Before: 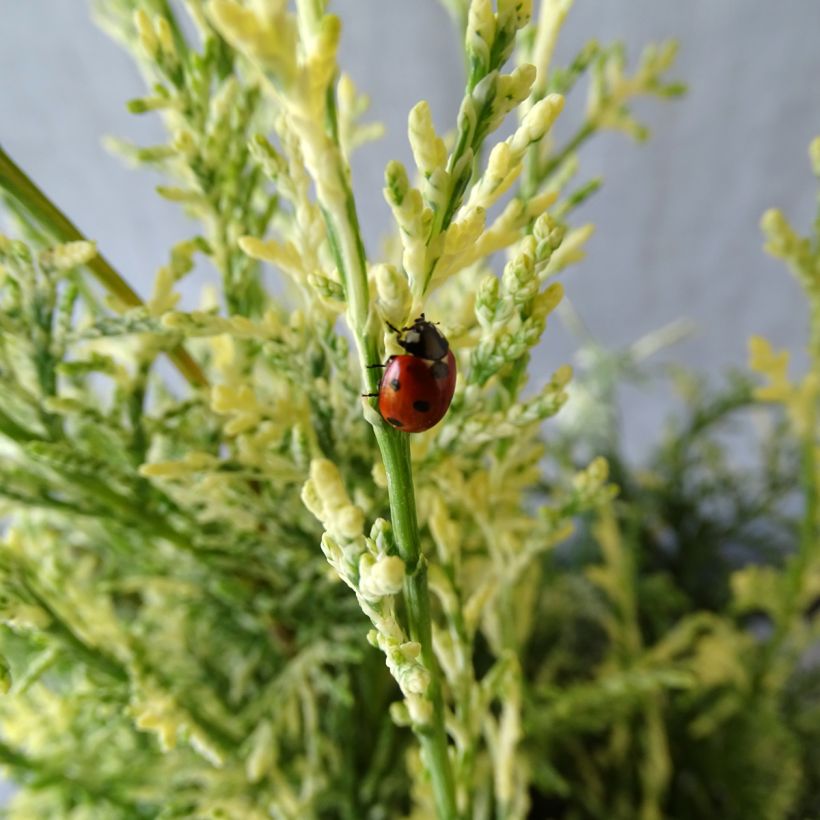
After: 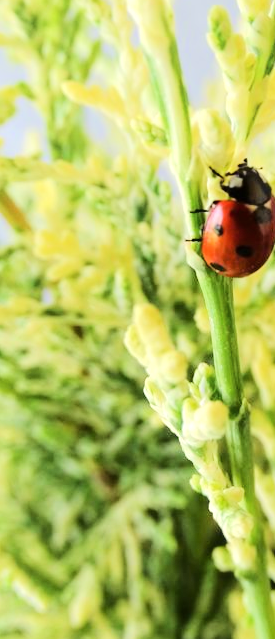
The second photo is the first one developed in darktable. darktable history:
crop and rotate: left 21.59%, top 19.007%, right 44.855%, bottom 2.977%
shadows and highlights: radius 94.75, shadows -14.33, white point adjustment 0.185, highlights 31.77, compress 48.43%, soften with gaussian
tone equalizer: -7 EV 0.141 EV, -6 EV 0.591 EV, -5 EV 1.16 EV, -4 EV 1.32 EV, -3 EV 1.13 EV, -2 EV 0.6 EV, -1 EV 0.146 EV, edges refinement/feathering 500, mask exposure compensation -1.57 EV, preserve details no
